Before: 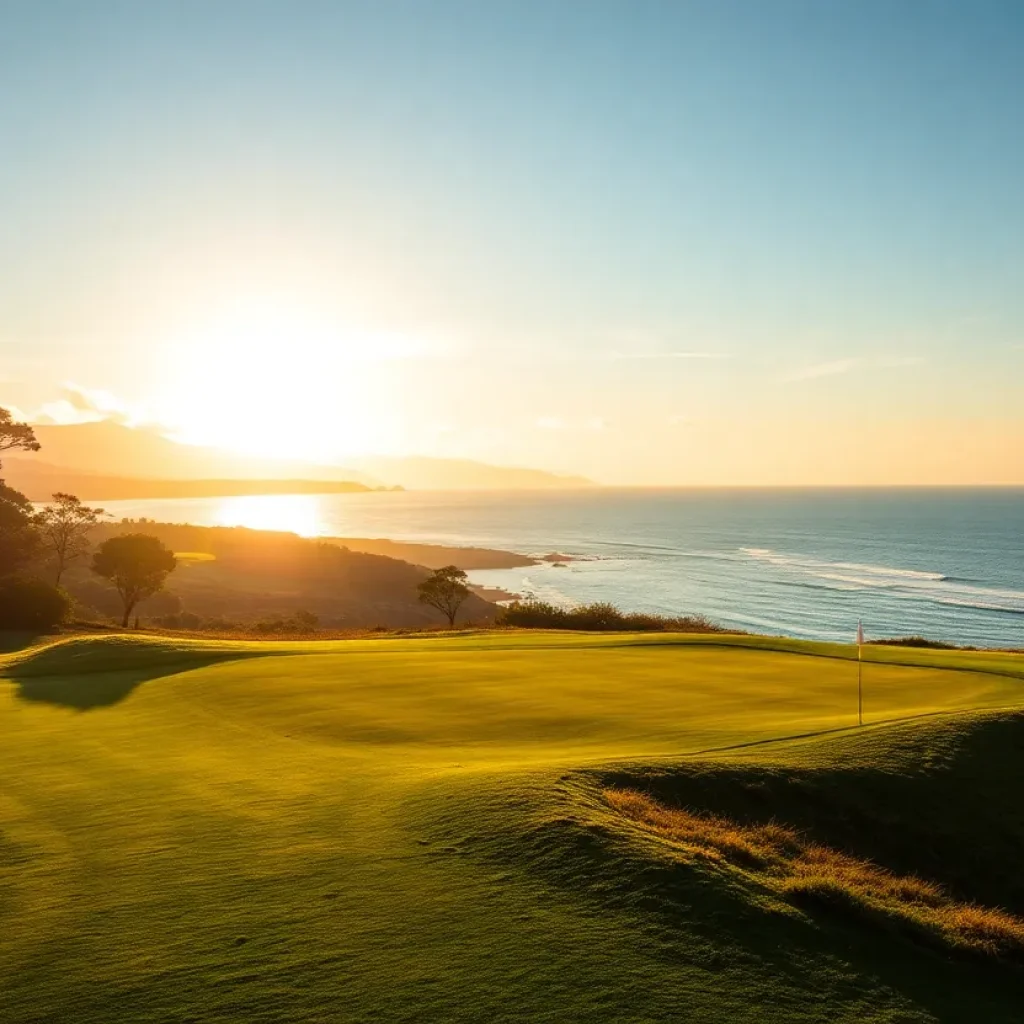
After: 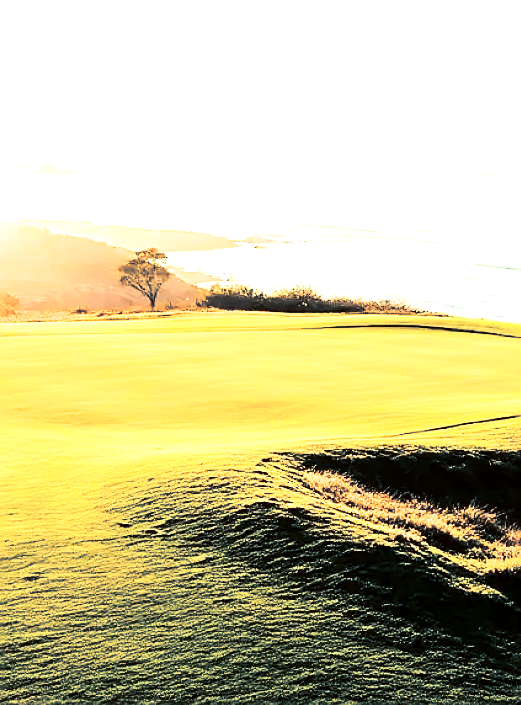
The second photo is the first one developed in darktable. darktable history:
exposure: exposure 2.25 EV, compensate highlight preservation false
split-toning: shadows › hue 205.2°, shadows › saturation 0.43, highlights › hue 54°, highlights › saturation 0.54
contrast brightness saturation: contrast 0.5, saturation -0.1
sharpen: on, module defaults
crop and rotate: left 29.237%, top 31.152%, right 19.807%
